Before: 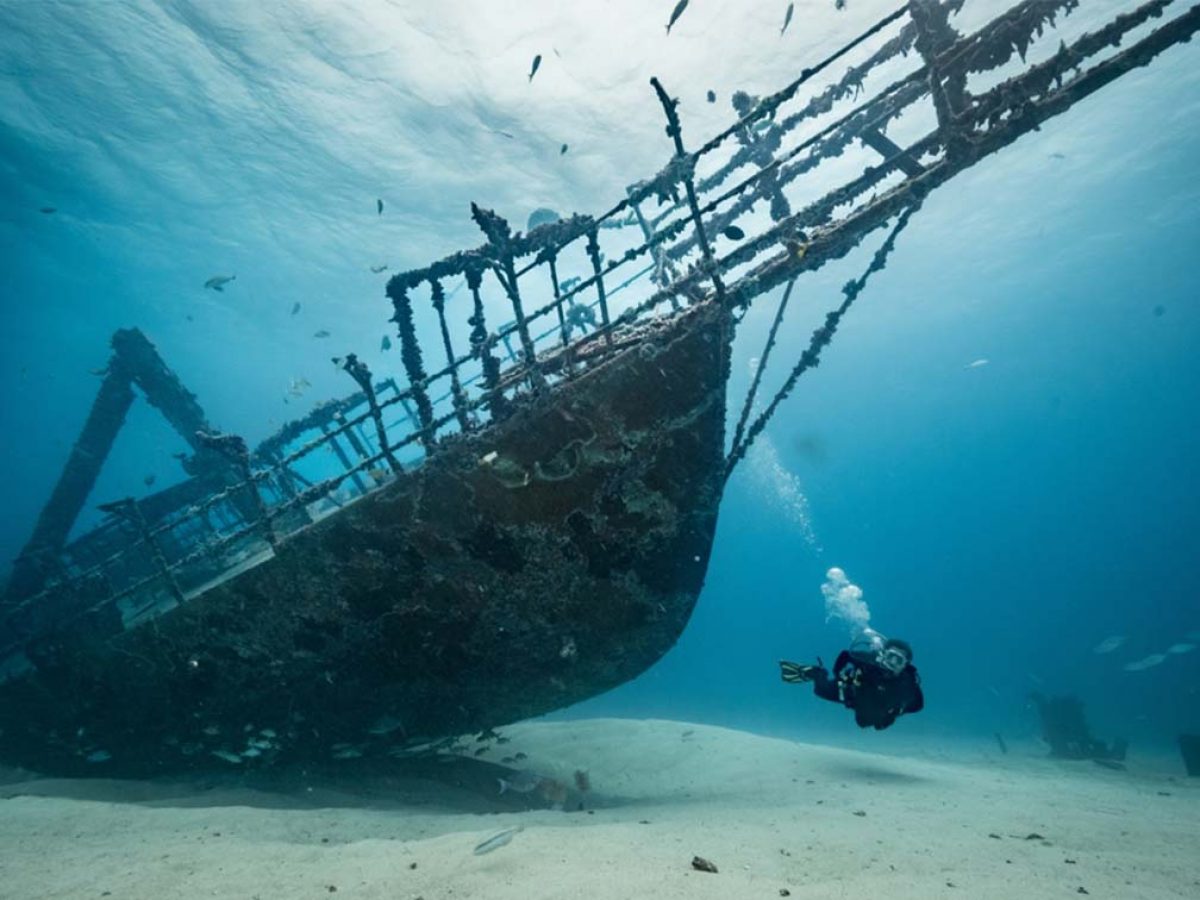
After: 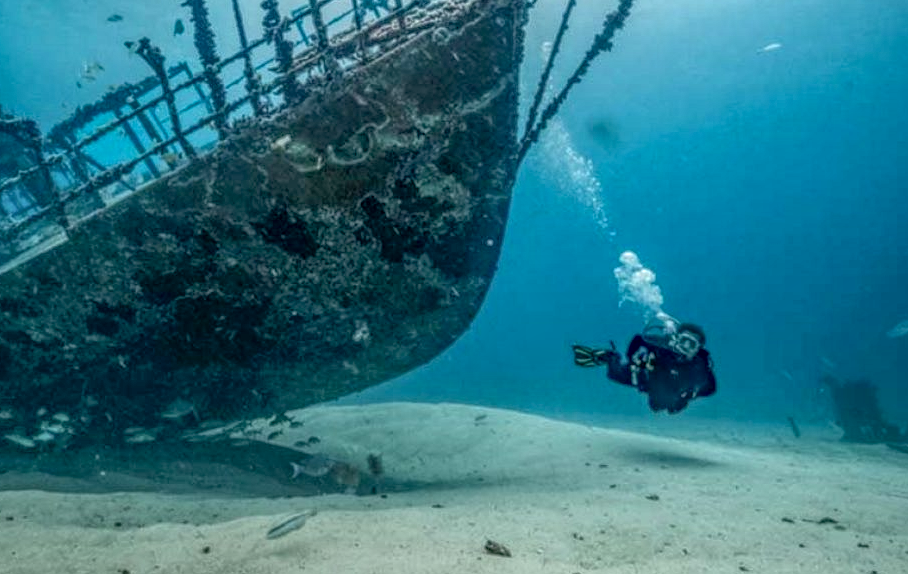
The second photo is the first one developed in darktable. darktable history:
local contrast: highlights 0%, shadows 0%, detail 200%, midtone range 0.25
crop and rotate: left 17.299%, top 35.115%, right 7.015%, bottom 1.024%
exposure: black level correction 0.009, exposure 0.119 EV, compensate highlight preservation false
